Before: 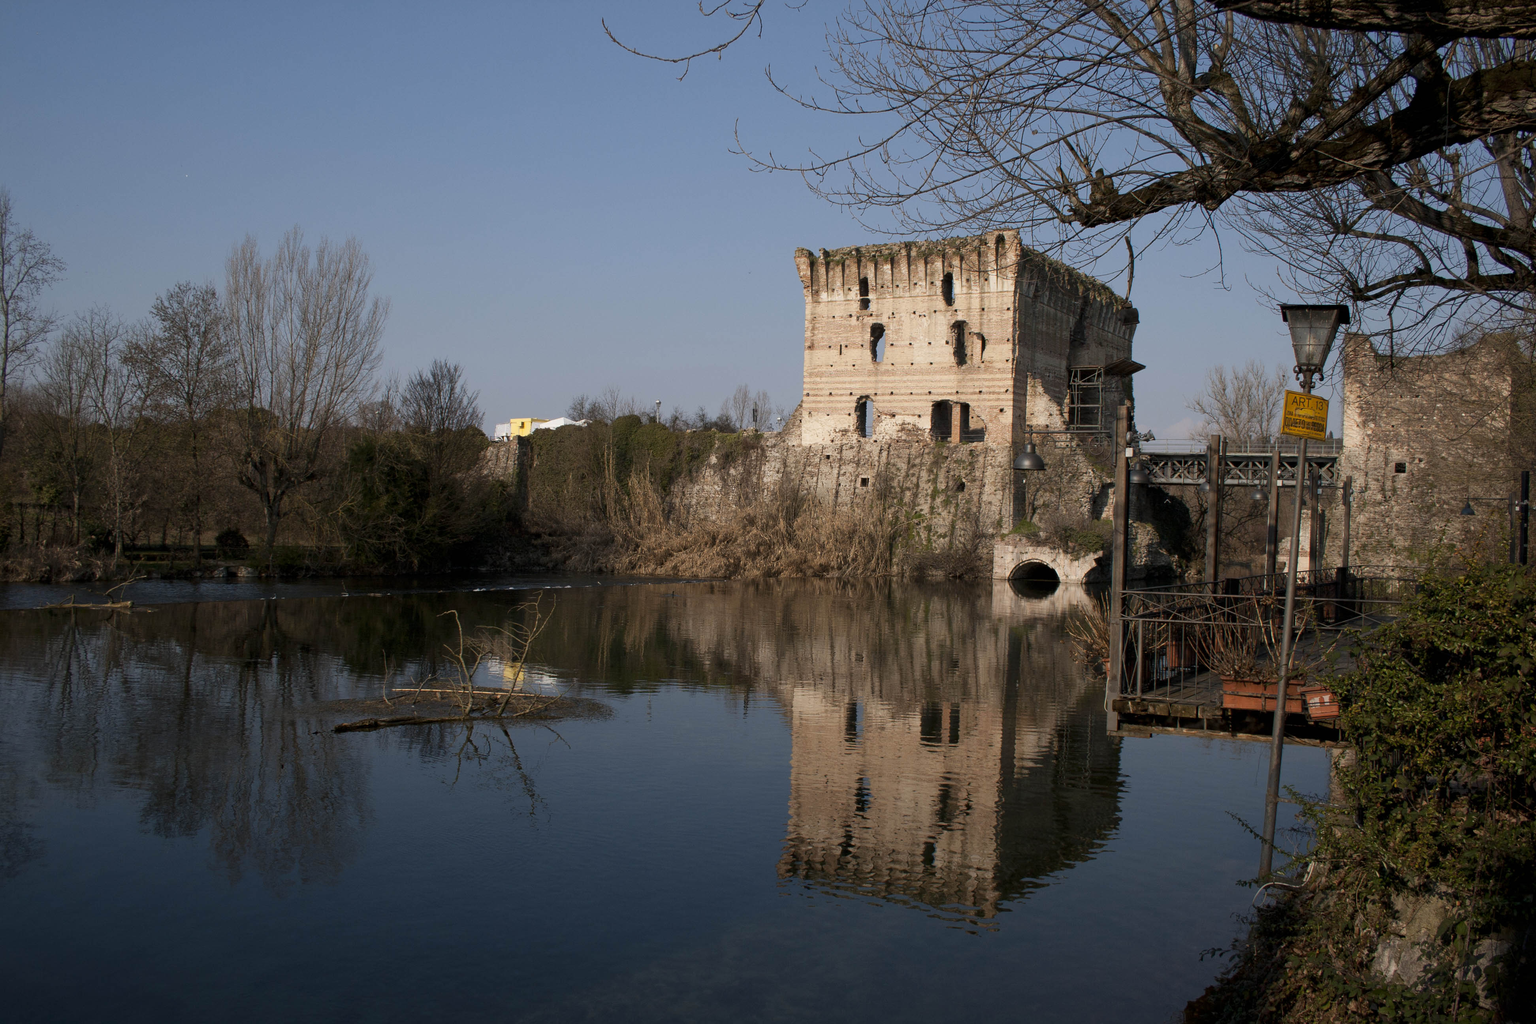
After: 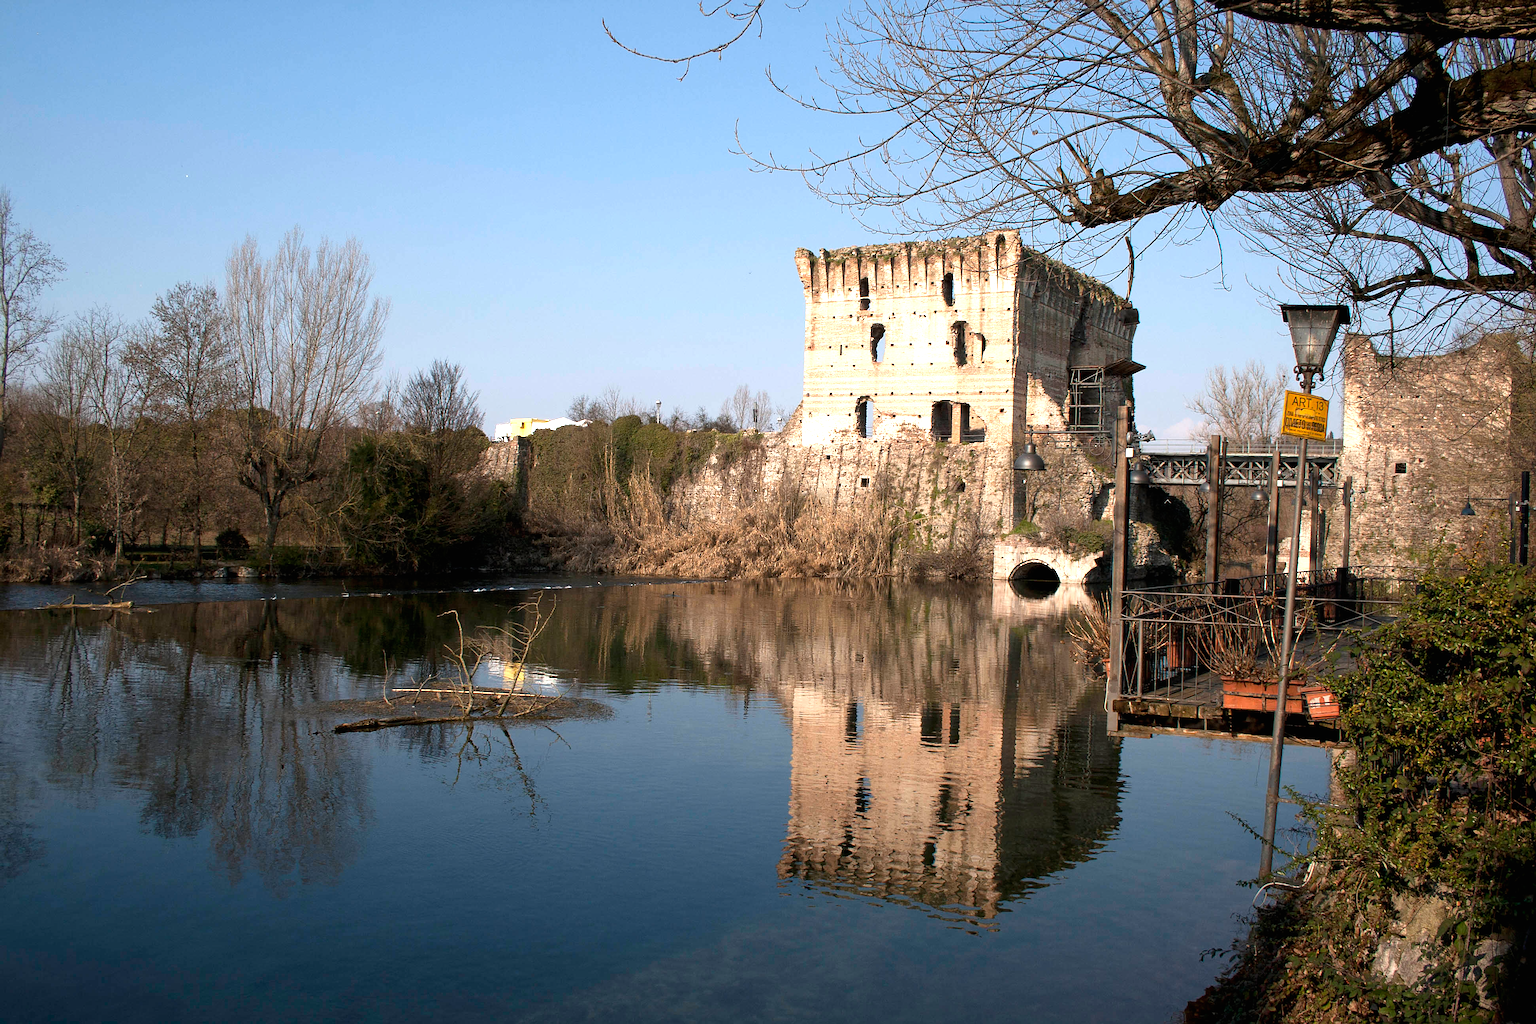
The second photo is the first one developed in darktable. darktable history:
exposure: black level correction 0, exposure 1.2 EV, compensate exposure bias true, compensate highlight preservation false
sharpen: radius 1.864, amount 0.398, threshold 1.271
